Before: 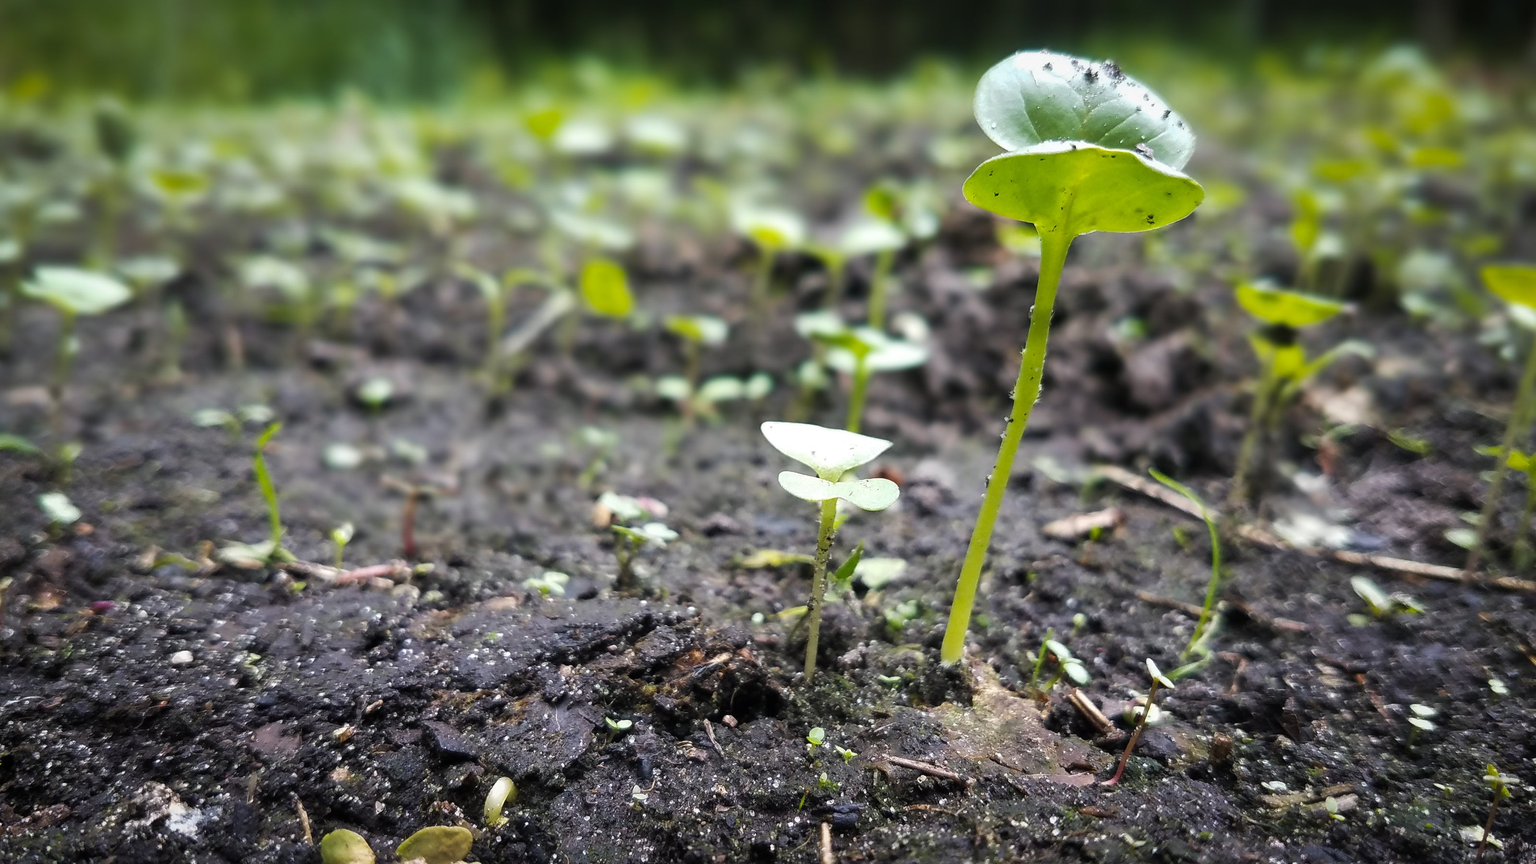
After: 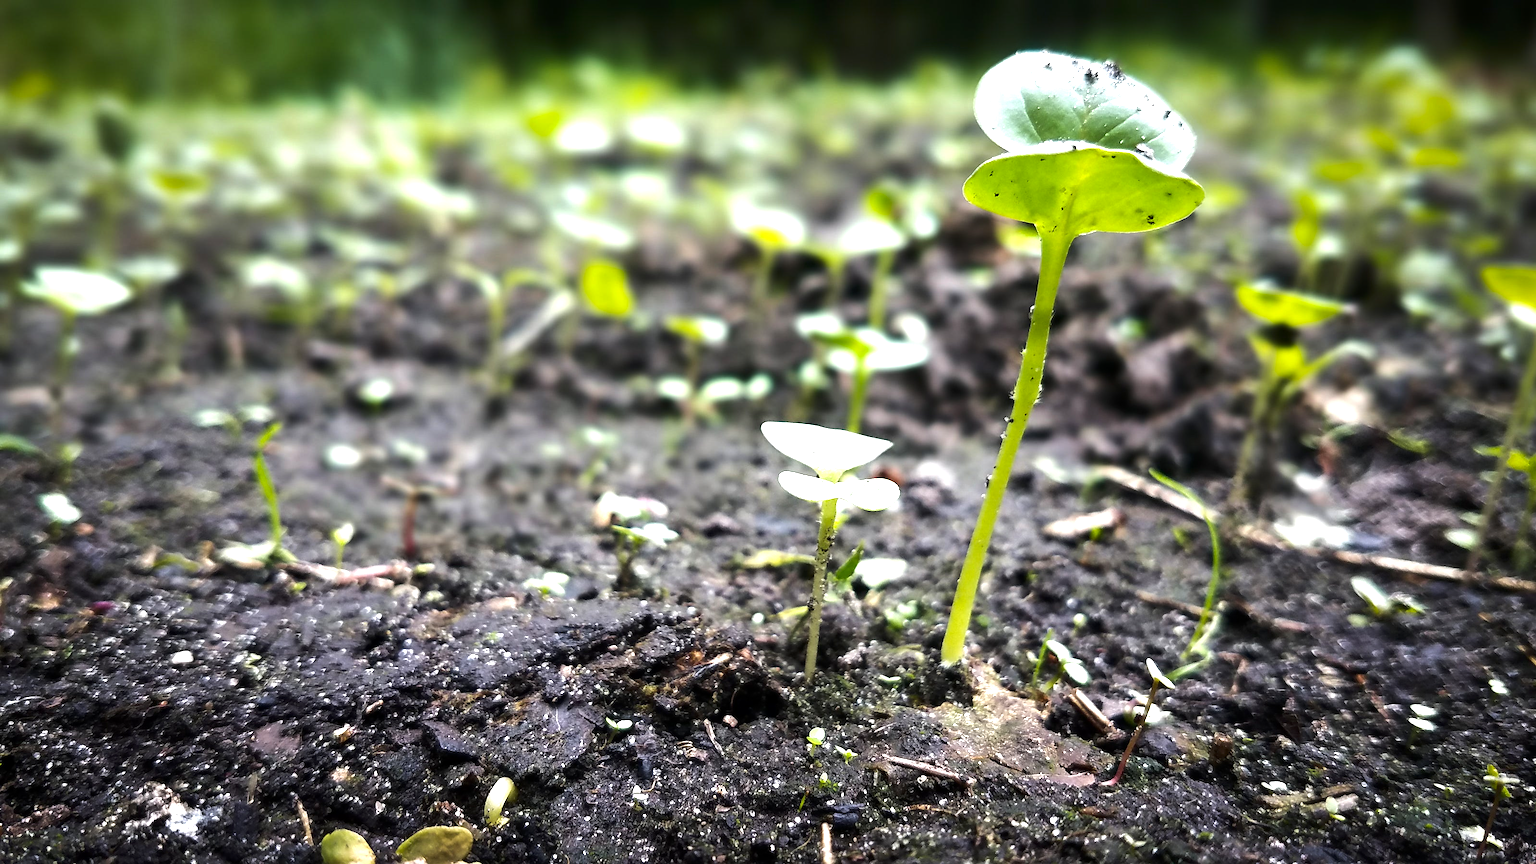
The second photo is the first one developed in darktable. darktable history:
tone equalizer: -8 EV -0.382 EV, -7 EV -0.37 EV, -6 EV -0.324 EV, -5 EV -0.227 EV, -3 EV 0.246 EV, -2 EV 0.327 EV, -1 EV 0.412 EV, +0 EV 0.414 EV, edges refinement/feathering 500, mask exposure compensation -1.57 EV, preserve details no
contrast brightness saturation: brightness -0.09
exposure: black level correction 0.001, exposure 0.5 EV, compensate exposure bias true, compensate highlight preservation false
